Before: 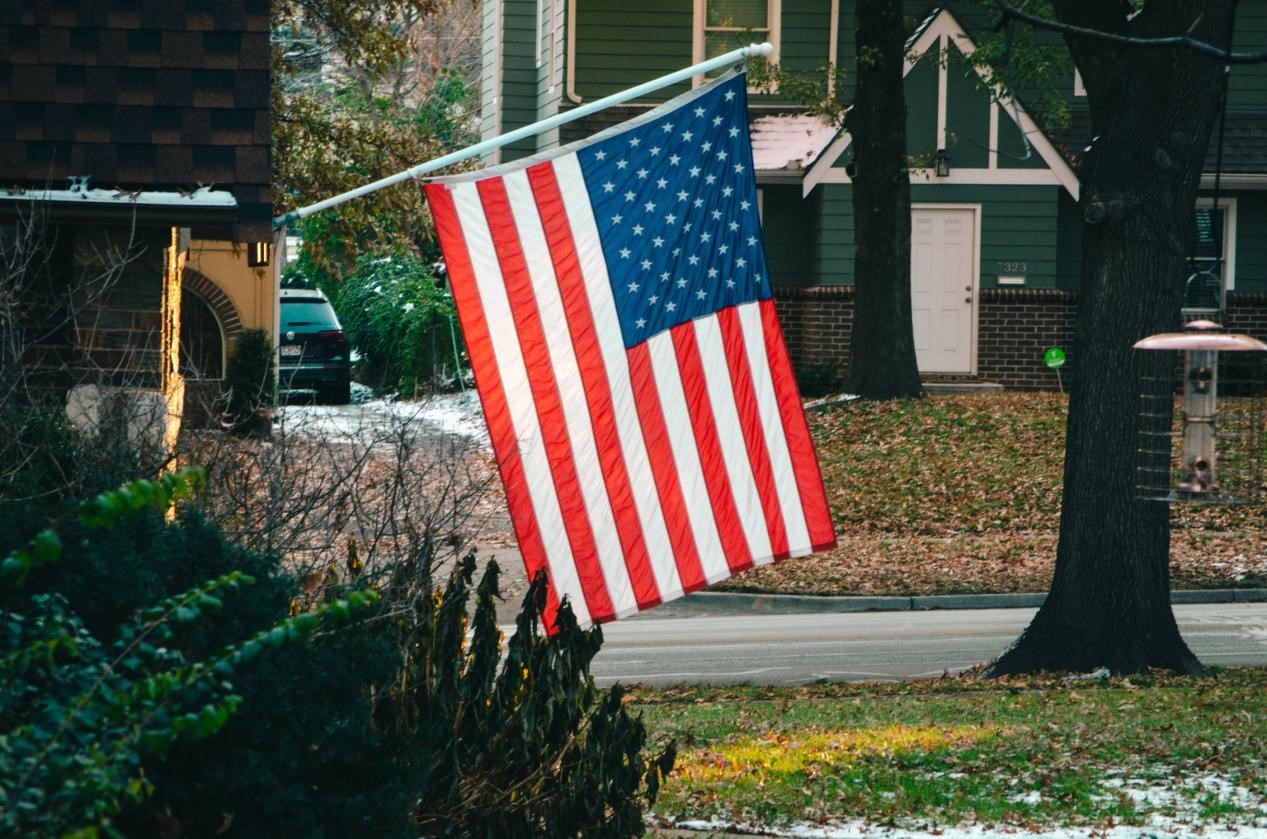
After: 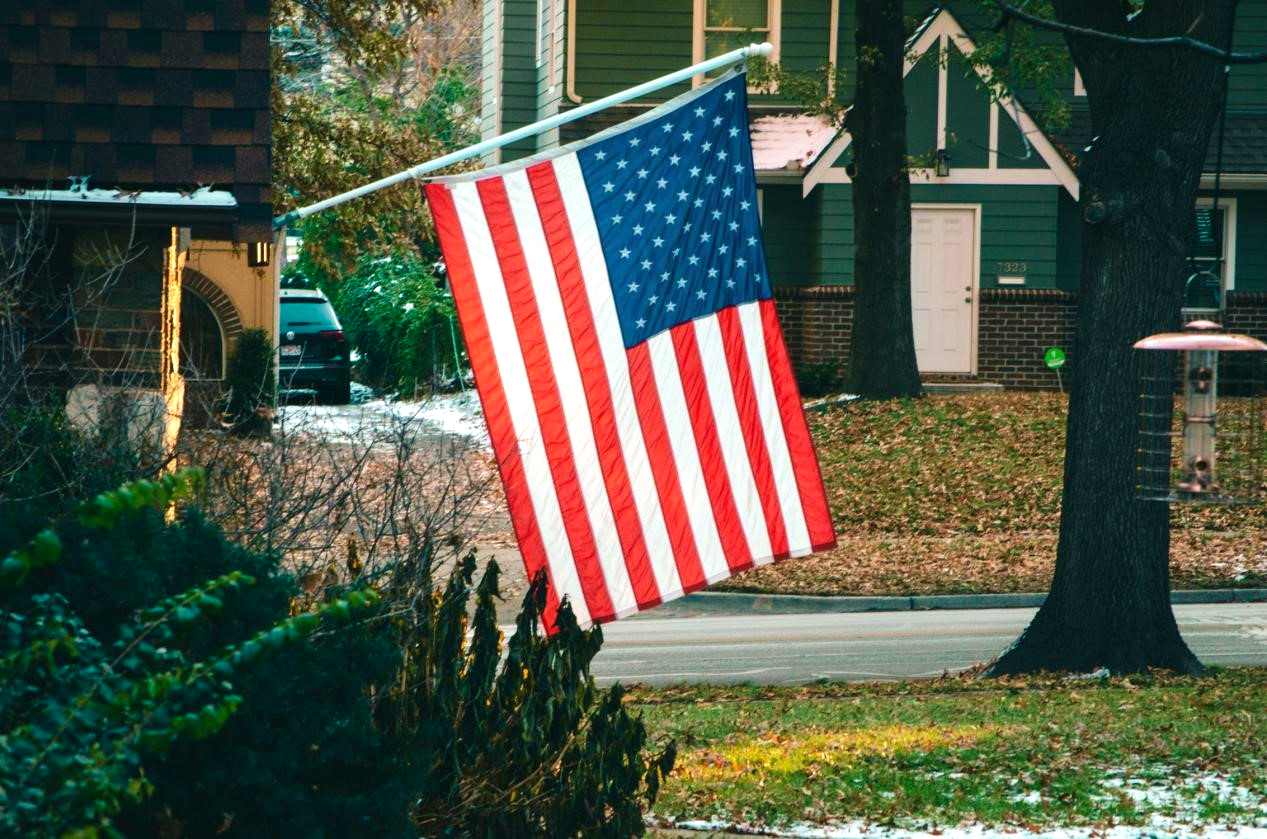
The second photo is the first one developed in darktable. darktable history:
velvia: strength 40%
exposure: exposure 0.3 EV, compensate highlight preservation false
